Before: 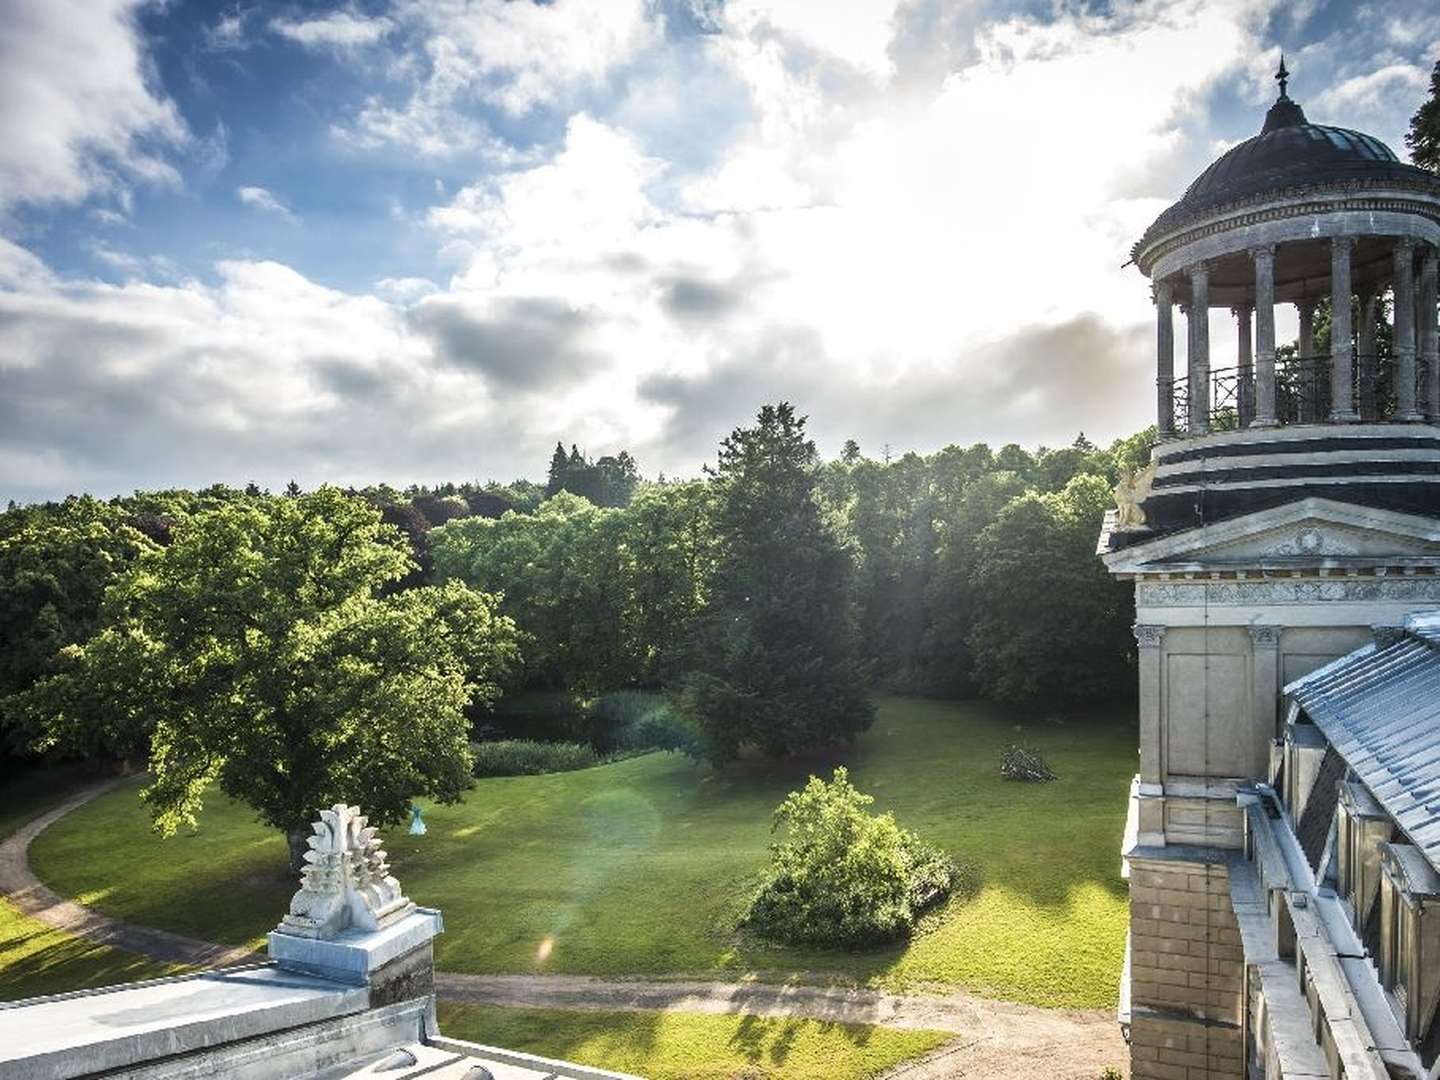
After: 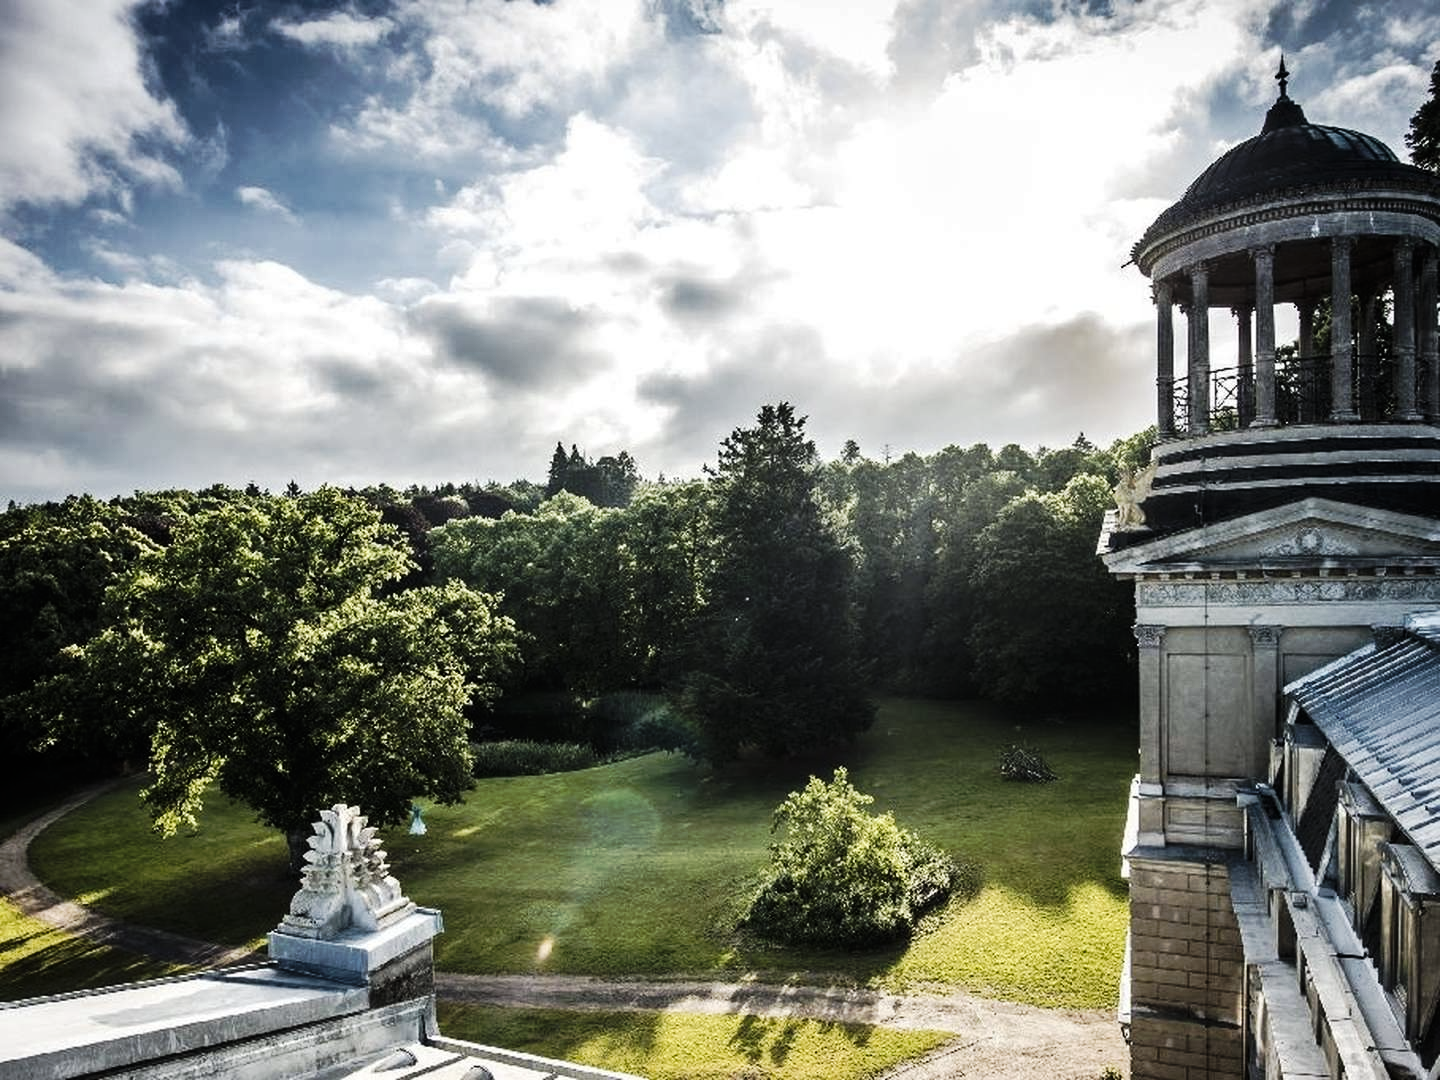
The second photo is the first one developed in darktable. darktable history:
levels: levels [0, 0.618, 1]
tone curve: curves: ch0 [(0, 0) (0.003, 0.024) (0.011, 0.032) (0.025, 0.041) (0.044, 0.054) (0.069, 0.069) (0.1, 0.09) (0.136, 0.116) (0.177, 0.162) (0.224, 0.213) (0.277, 0.278) (0.335, 0.359) (0.399, 0.447) (0.468, 0.543) (0.543, 0.621) (0.623, 0.717) (0.709, 0.807) (0.801, 0.876) (0.898, 0.934) (1, 1)], preserve colors none
